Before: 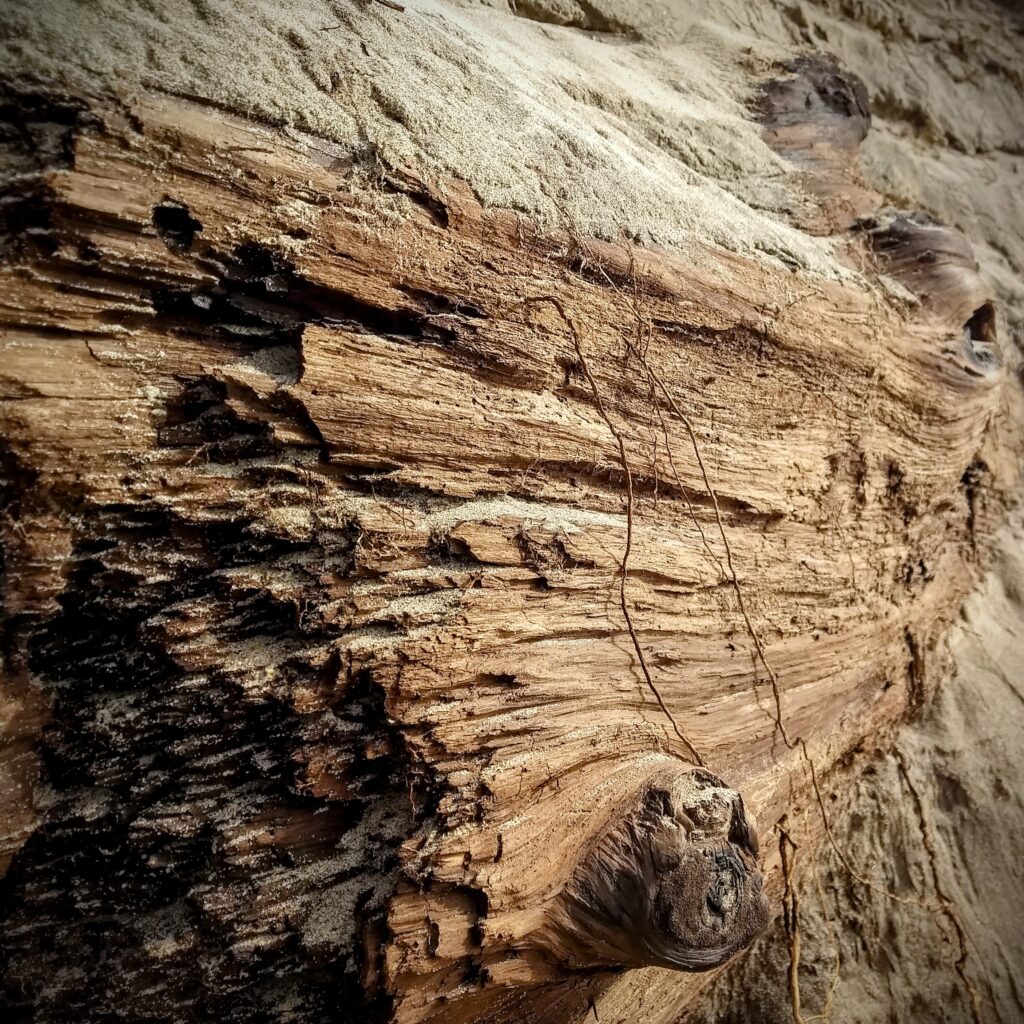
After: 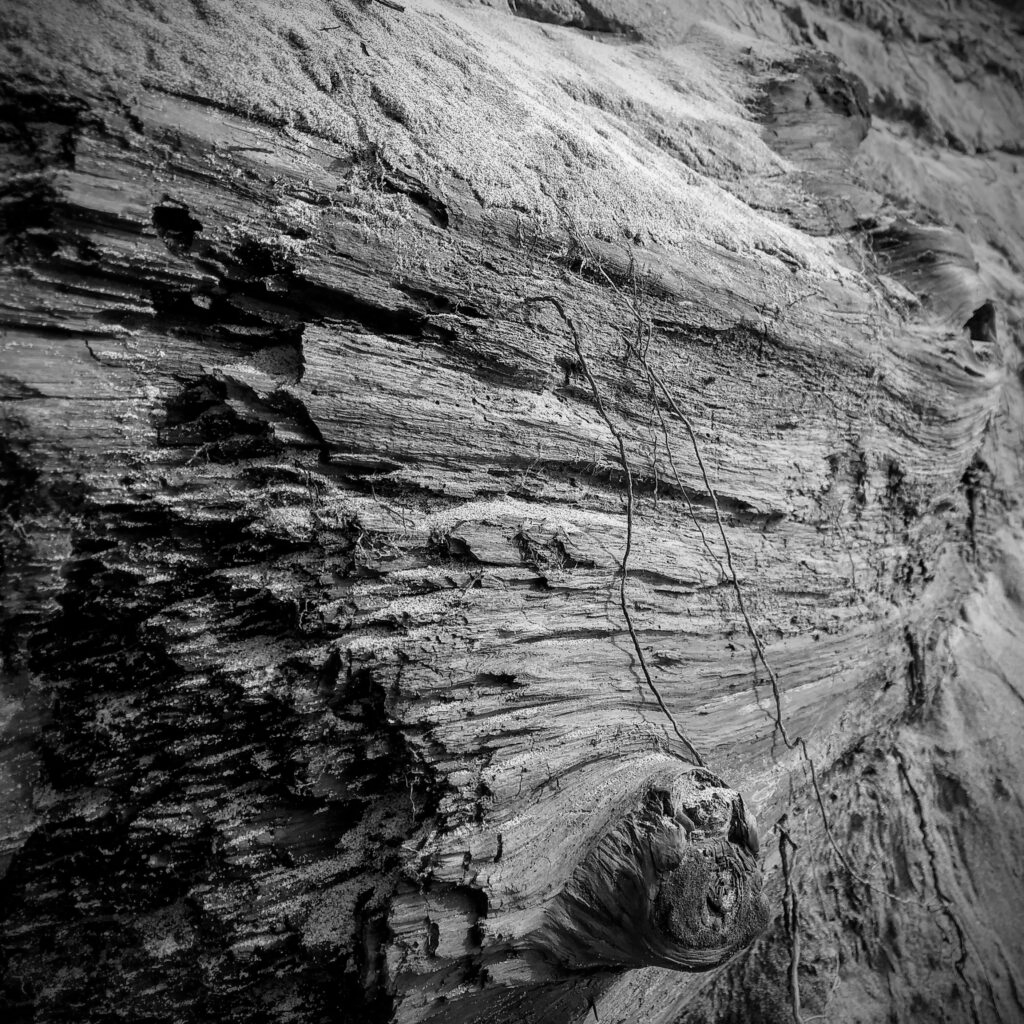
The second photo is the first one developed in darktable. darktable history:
exposure: compensate highlight preservation false
color balance rgb: linear chroma grading › global chroma 25.459%, perceptual saturation grading › global saturation 0.643%, perceptual saturation grading › mid-tones 6.455%, perceptual saturation grading › shadows 72.406%
base curve: curves: ch0 [(0, 0) (0.472, 0.455) (1, 1)], preserve colors none
color calibration: output gray [0.21, 0.42, 0.37, 0], illuminant as shot in camera, x 0.358, y 0.373, temperature 4628.91 K, saturation algorithm version 1 (2020)
